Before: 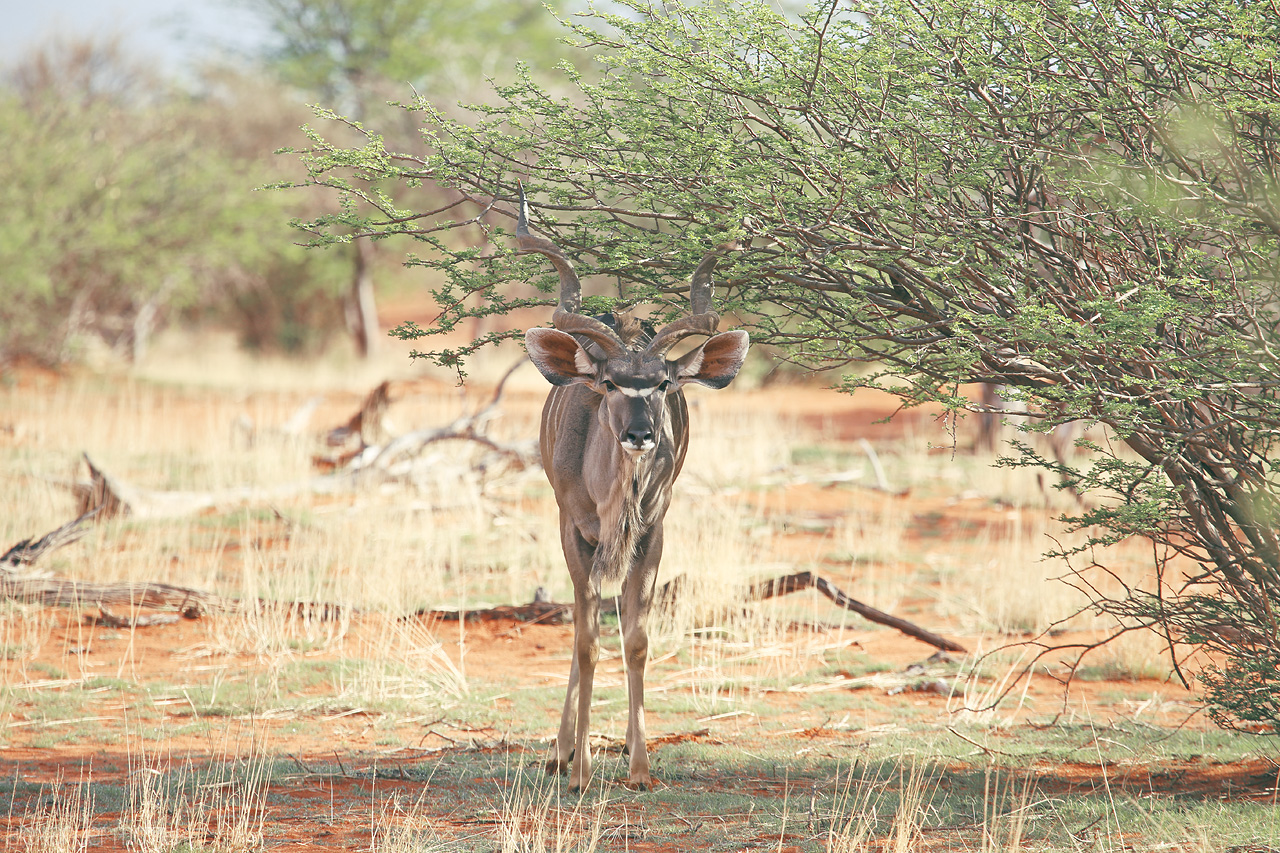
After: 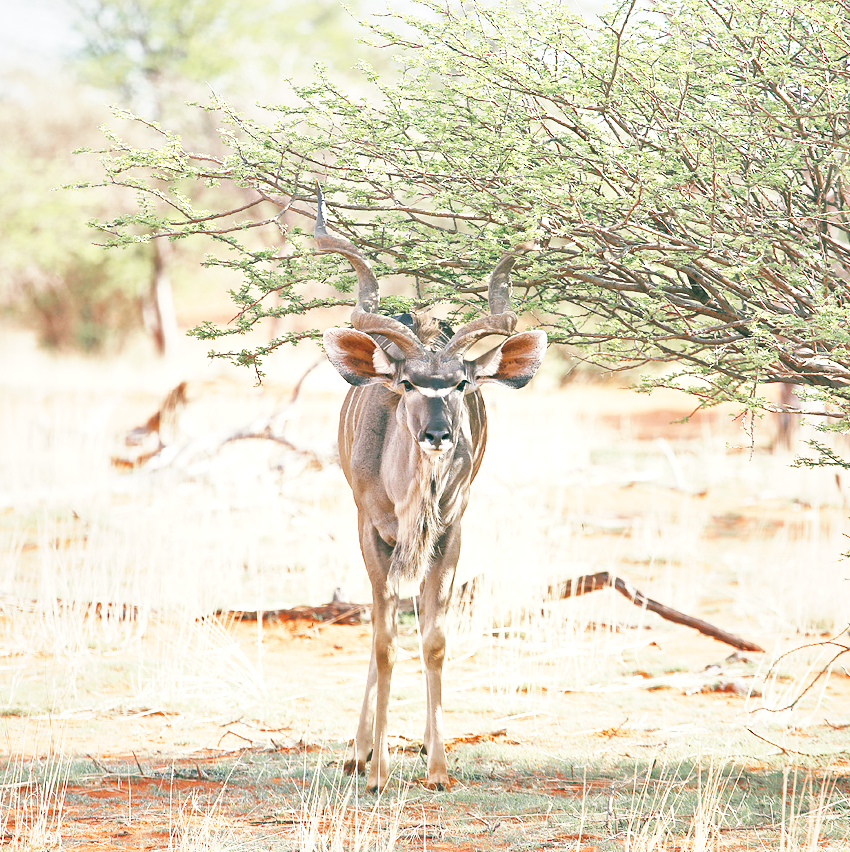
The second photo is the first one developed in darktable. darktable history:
crop and rotate: left 15.842%, right 17.679%
base curve: curves: ch0 [(0, 0) (0, 0.001) (0.001, 0.001) (0.004, 0.002) (0.007, 0.004) (0.015, 0.013) (0.033, 0.045) (0.052, 0.096) (0.075, 0.17) (0.099, 0.241) (0.163, 0.42) (0.219, 0.55) (0.259, 0.616) (0.327, 0.722) (0.365, 0.765) (0.522, 0.873) (0.547, 0.881) (0.689, 0.919) (0.826, 0.952) (1, 1)], preserve colors none
local contrast: mode bilateral grid, contrast 21, coarseness 99, detail 150%, midtone range 0.2
